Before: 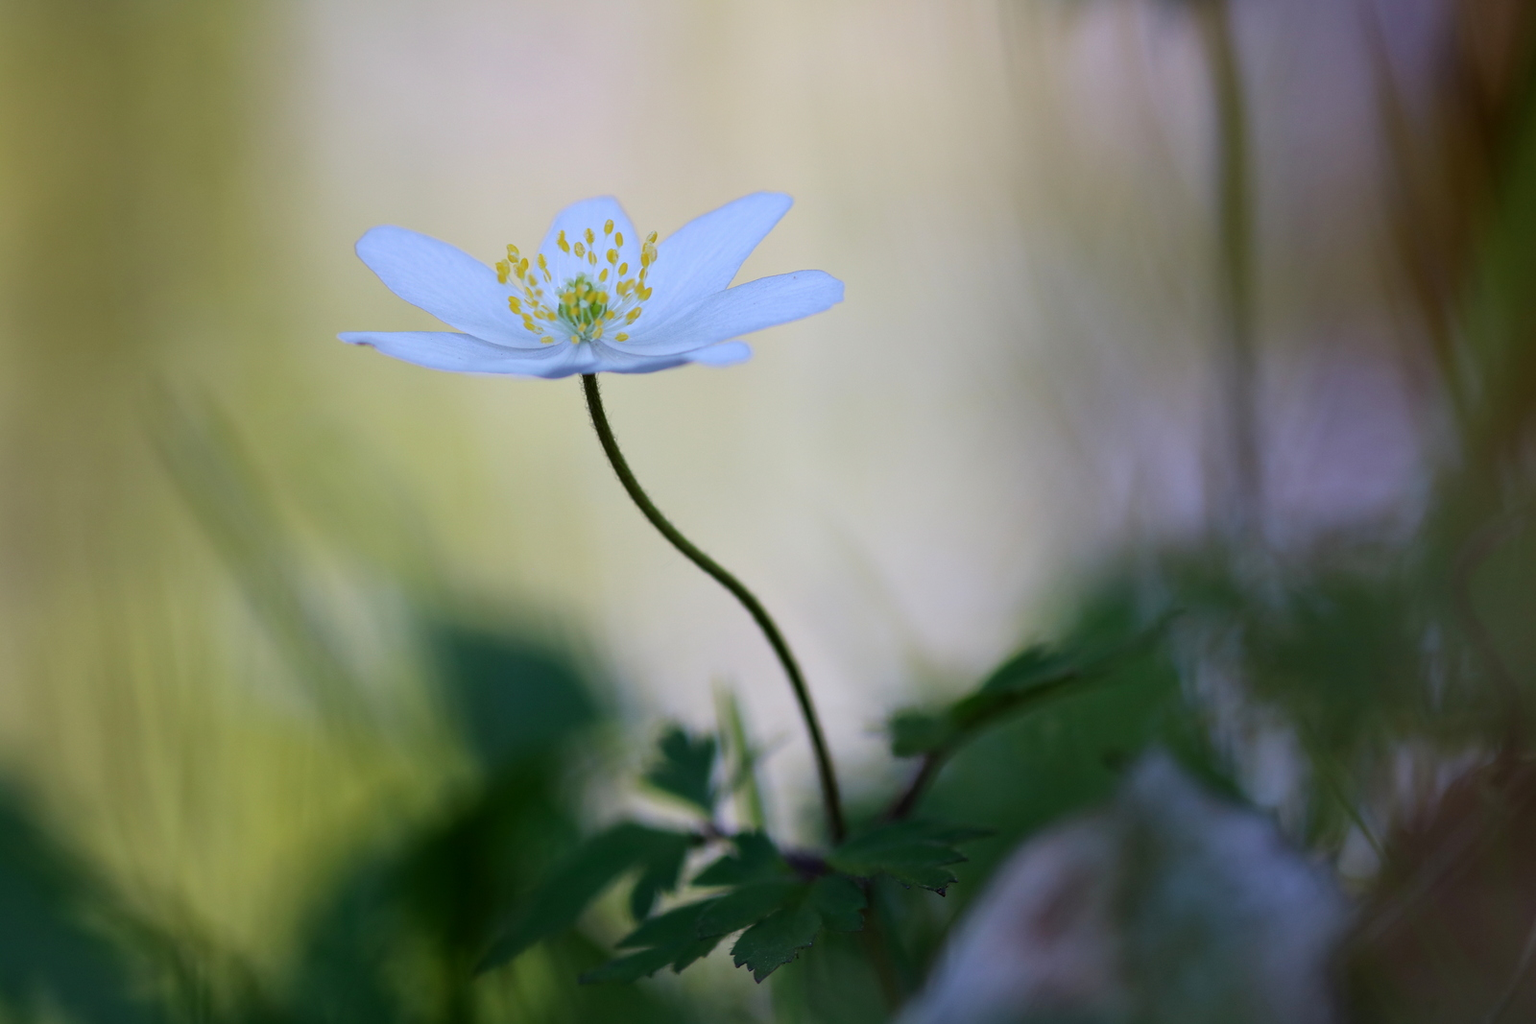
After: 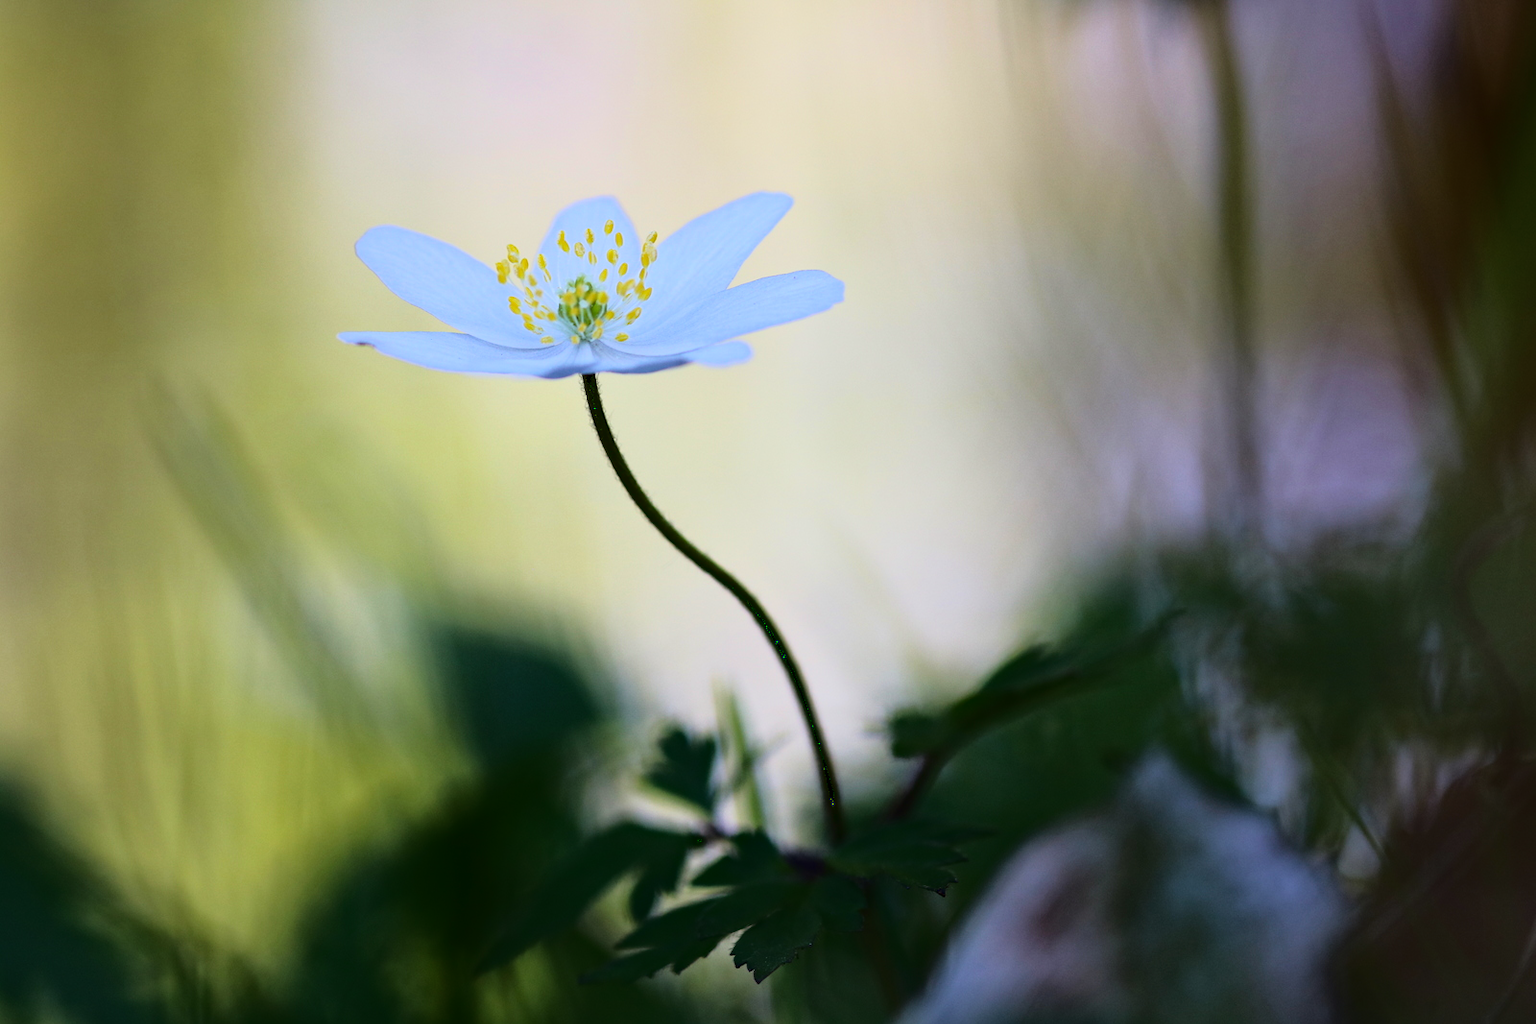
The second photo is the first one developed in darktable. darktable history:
tone curve: curves: ch0 [(0, 0.014) (0.17, 0.099) (0.398, 0.423) (0.725, 0.828) (0.872, 0.918) (1, 0.981)]; ch1 [(0, 0) (0.402, 0.36) (0.489, 0.491) (0.5, 0.503) (0.515, 0.52) (0.545, 0.572) (0.615, 0.662) (0.701, 0.725) (1, 1)]; ch2 [(0, 0) (0.42, 0.458) (0.485, 0.499) (0.503, 0.503) (0.531, 0.542) (0.561, 0.594) (0.644, 0.694) (0.717, 0.753) (1, 0.991)]
haze removal: compatibility mode true, adaptive false
